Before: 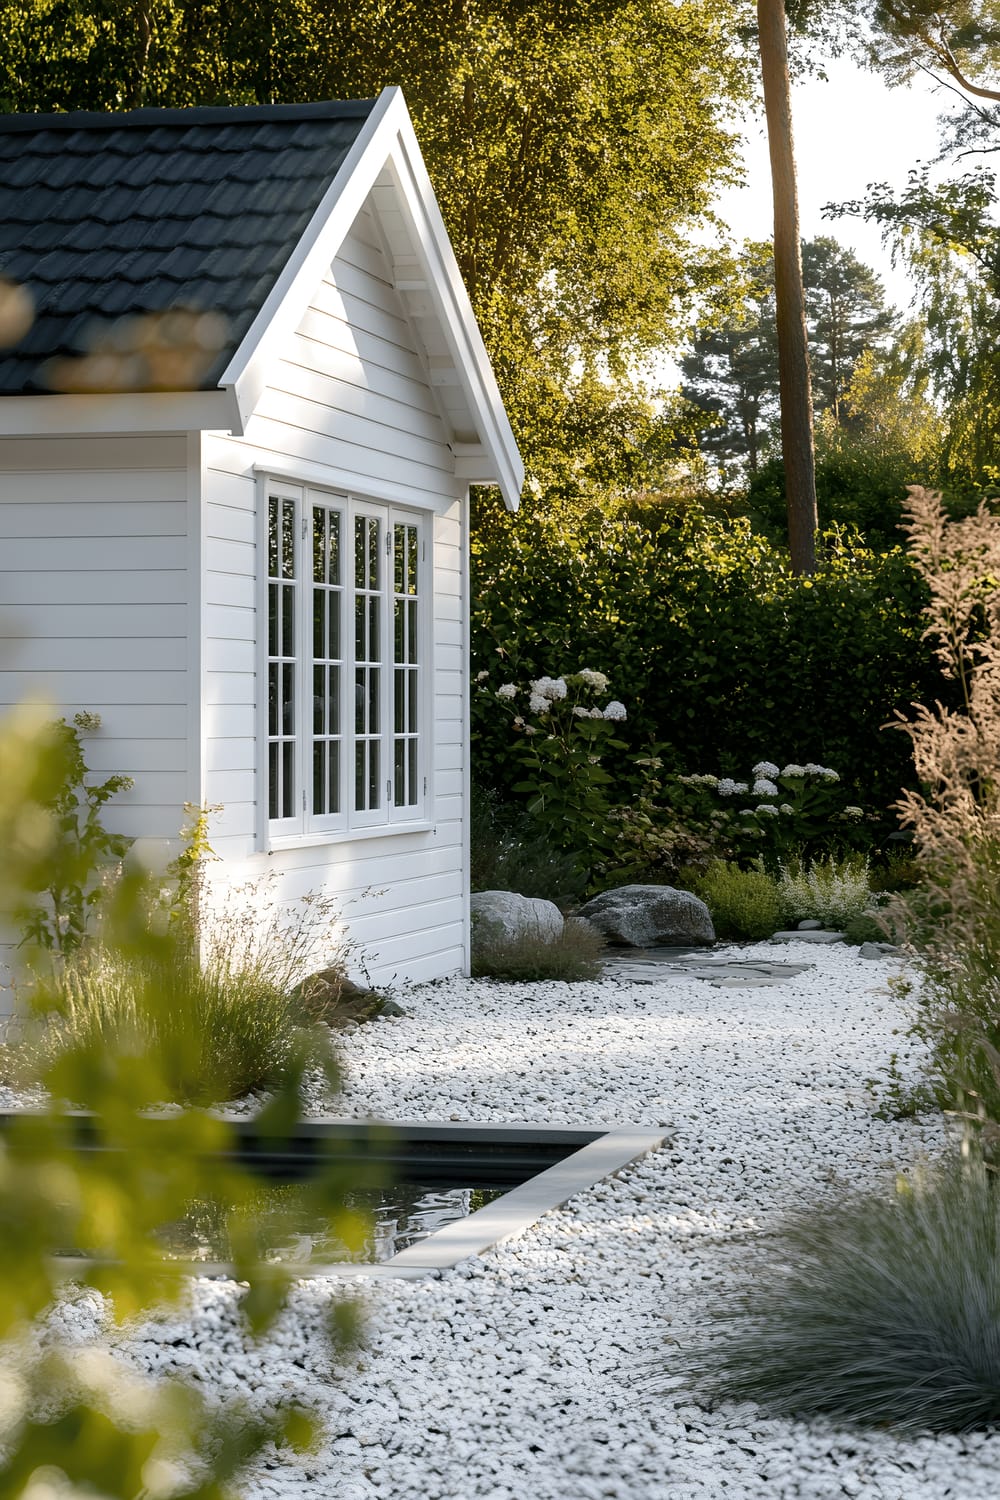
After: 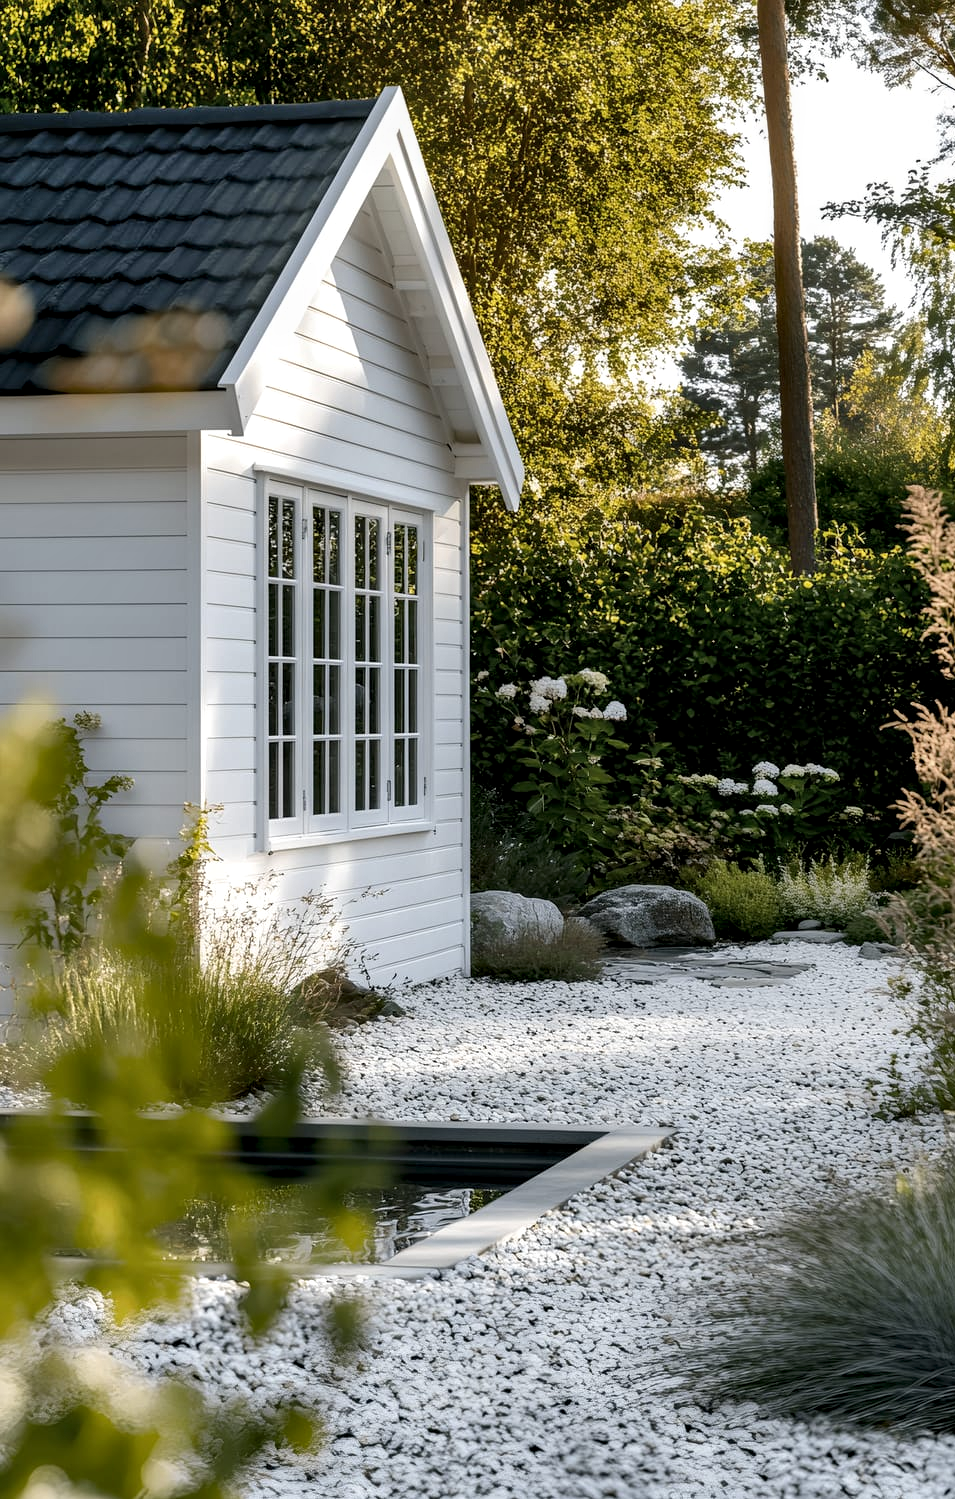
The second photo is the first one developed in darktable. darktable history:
crop: right 4.444%, bottom 0.026%
local contrast: shadows 90%, midtone range 0.498
shadows and highlights: soften with gaussian
levels: mode automatic, levels [0.036, 0.364, 0.827]
